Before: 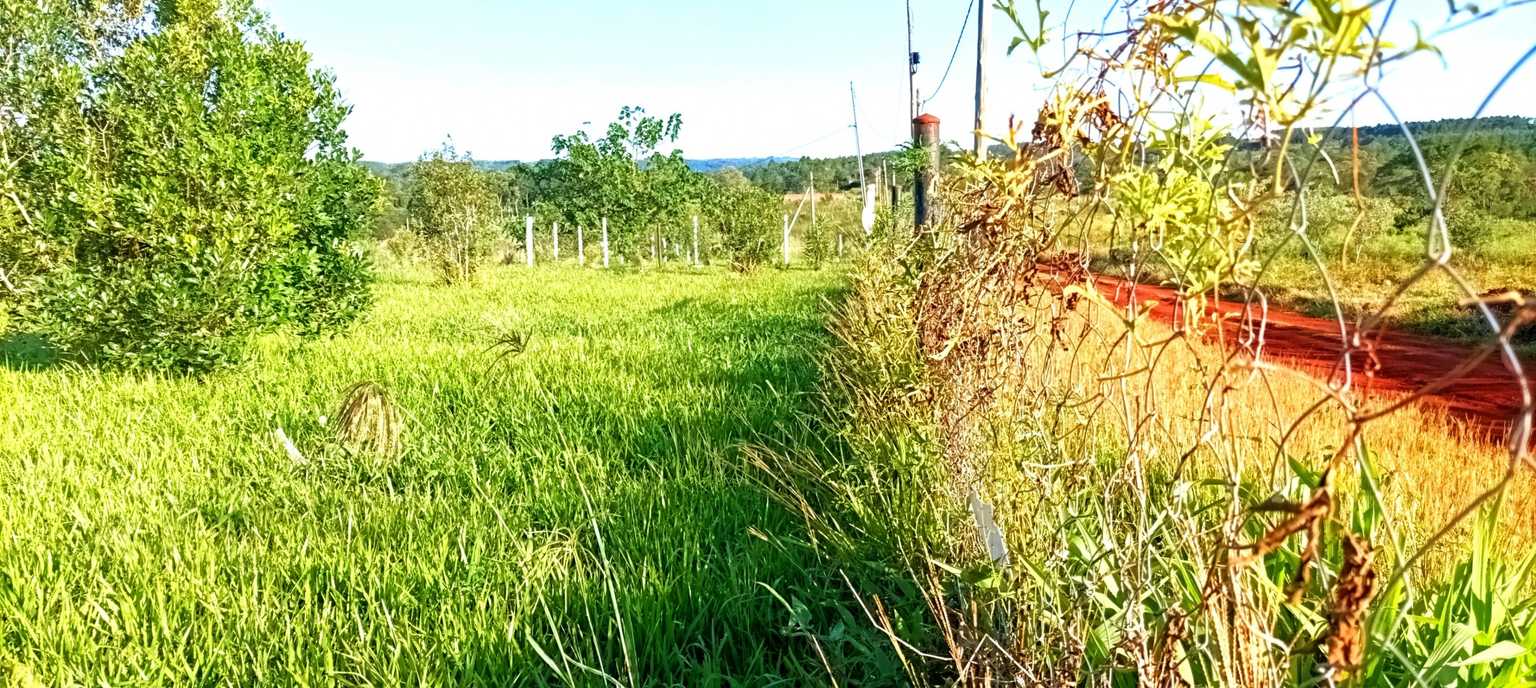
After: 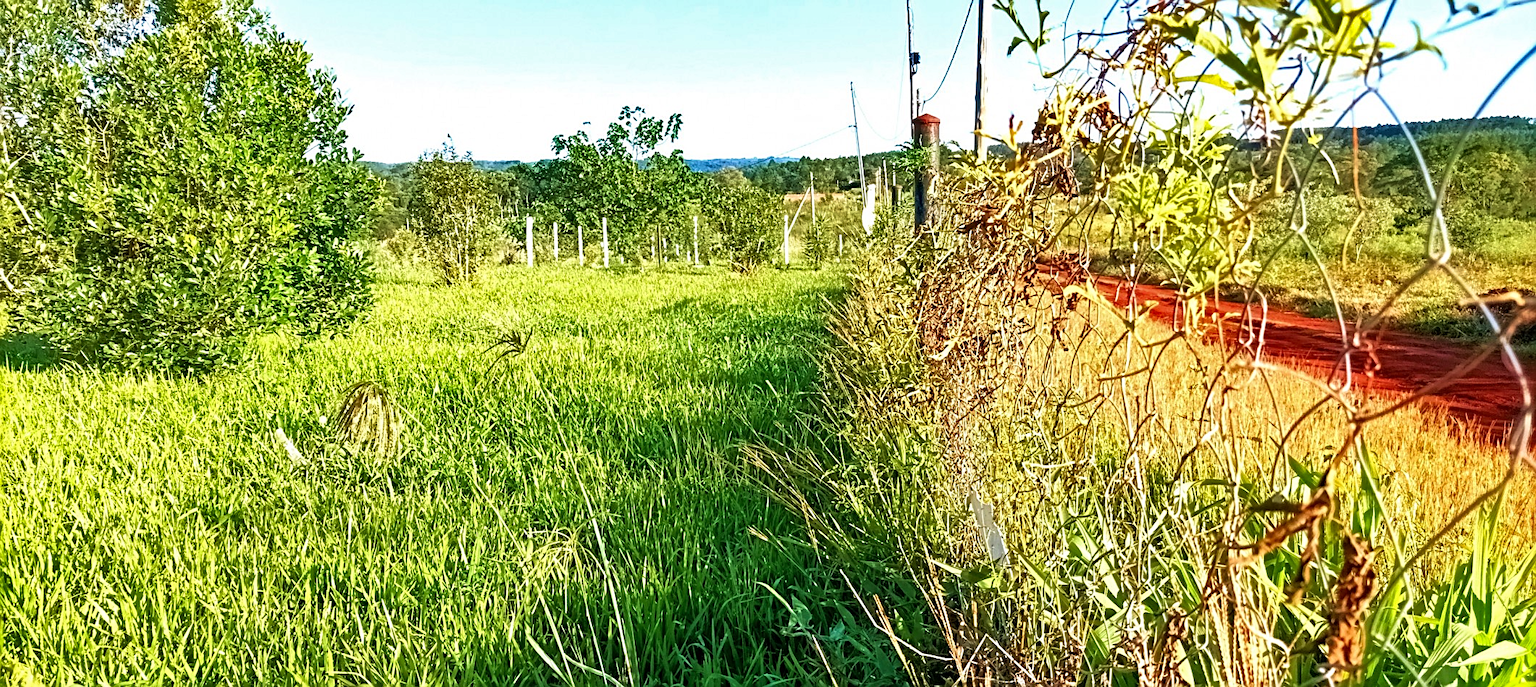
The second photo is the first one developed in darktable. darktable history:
velvia: on, module defaults
sharpen: on, module defaults
shadows and highlights: white point adjustment 0.043, soften with gaussian
